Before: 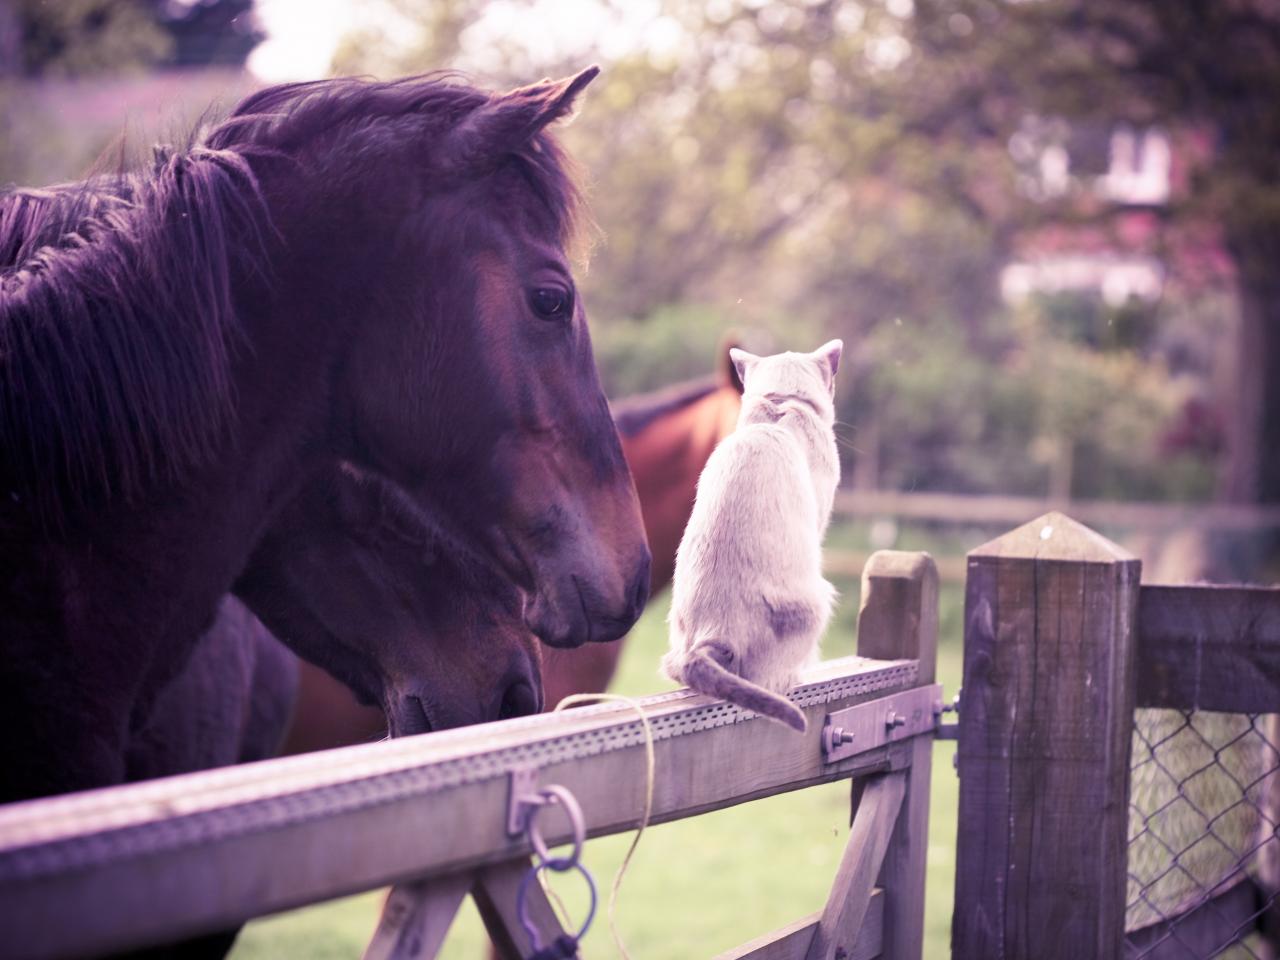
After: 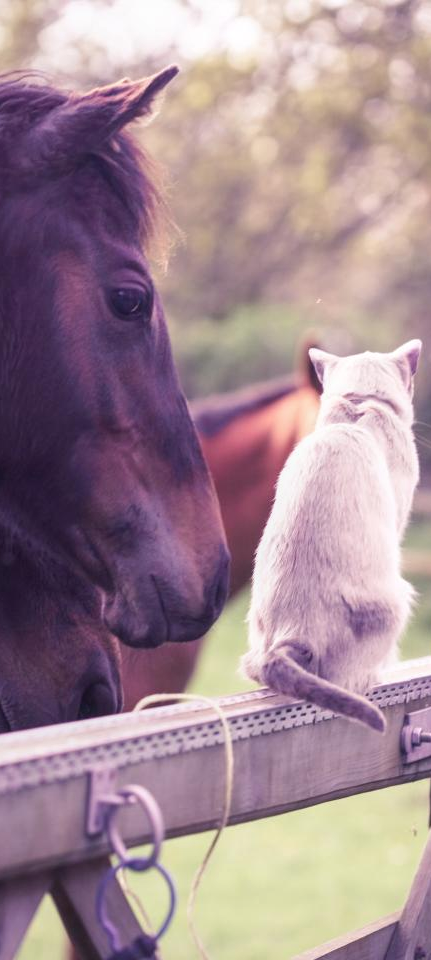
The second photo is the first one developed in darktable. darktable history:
crop: left 32.912%, right 33.413%
local contrast: detail 110%
